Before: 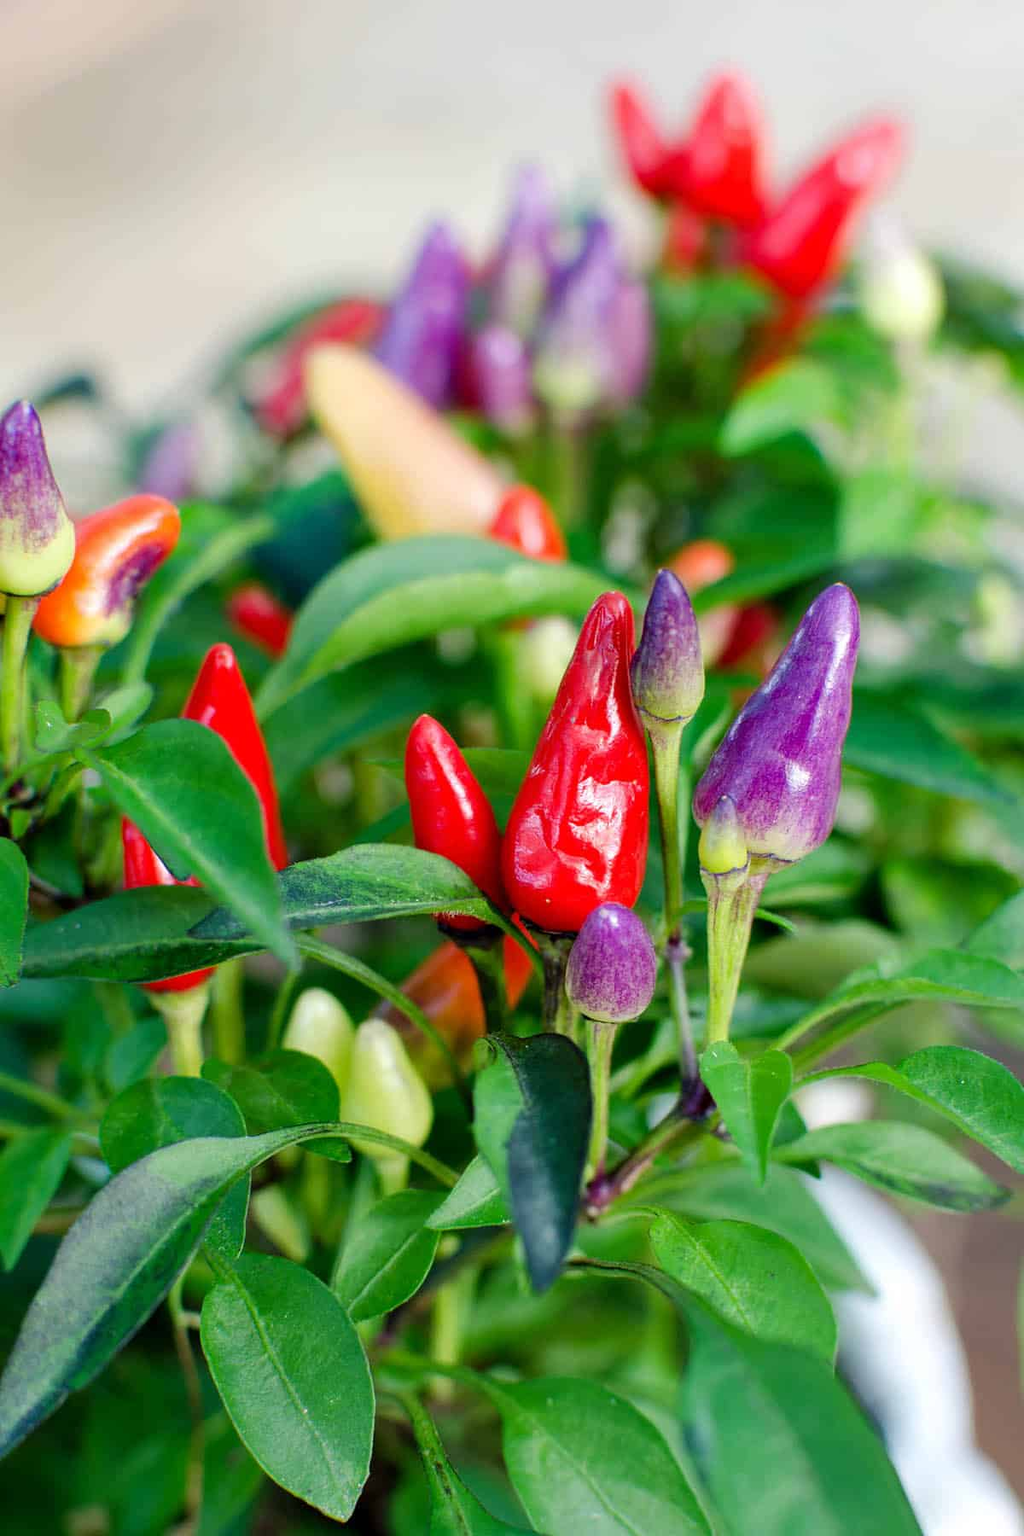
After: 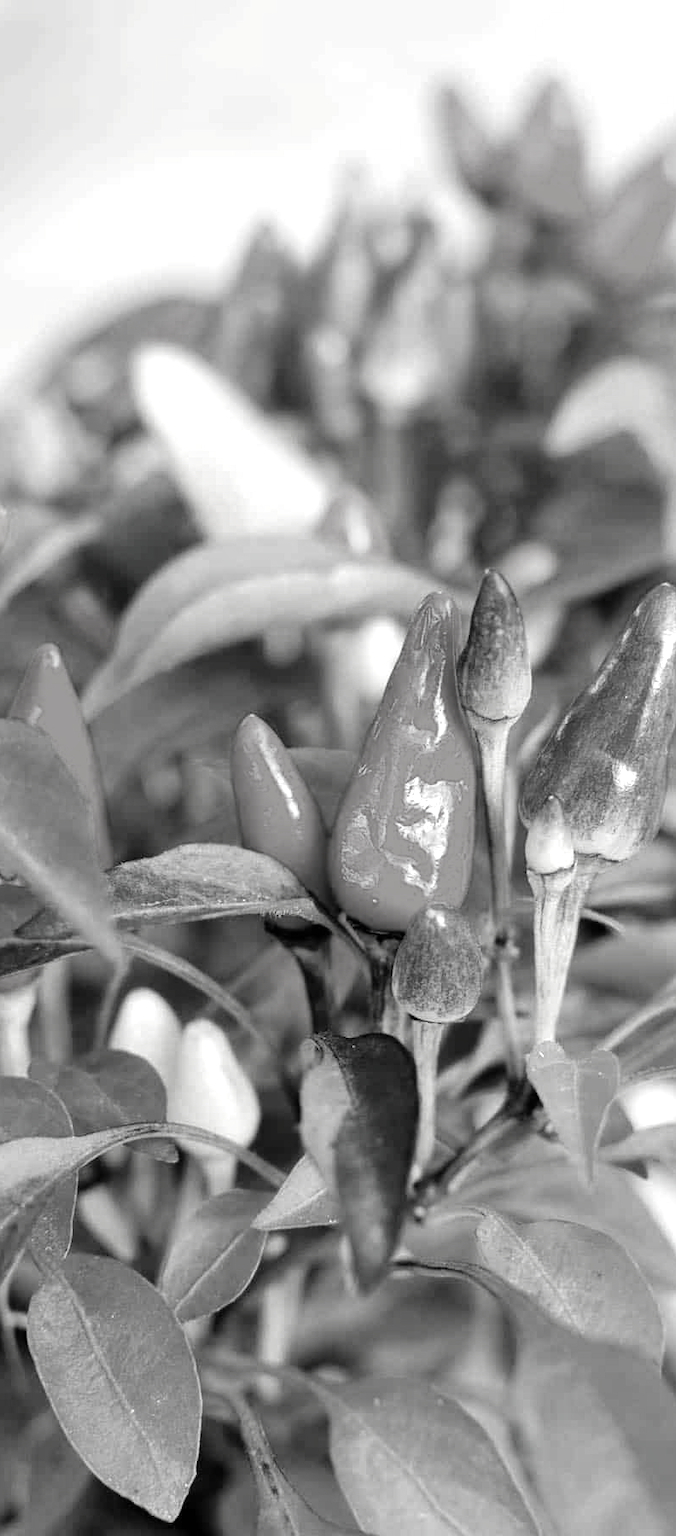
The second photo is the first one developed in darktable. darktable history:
color balance rgb: shadows lift › chroma 0.831%, shadows lift › hue 113.66°, power › chroma 0.23%, power › hue 63.22°, highlights gain › chroma 1.031%, highlights gain › hue 53.02°, linear chroma grading › mid-tones 7.293%, perceptual saturation grading › global saturation -27.105%
contrast brightness saturation: saturation -0.989
tone equalizer: -8 EV -0.398 EV, -7 EV -0.371 EV, -6 EV -0.314 EV, -5 EV -0.205 EV, -3 EV 0.232 EV, -2 EV 0.343 EV, -1 EV 0.377 EV, +0 EV 0.441 EV
crop: left 16.951%, right 16.906%
